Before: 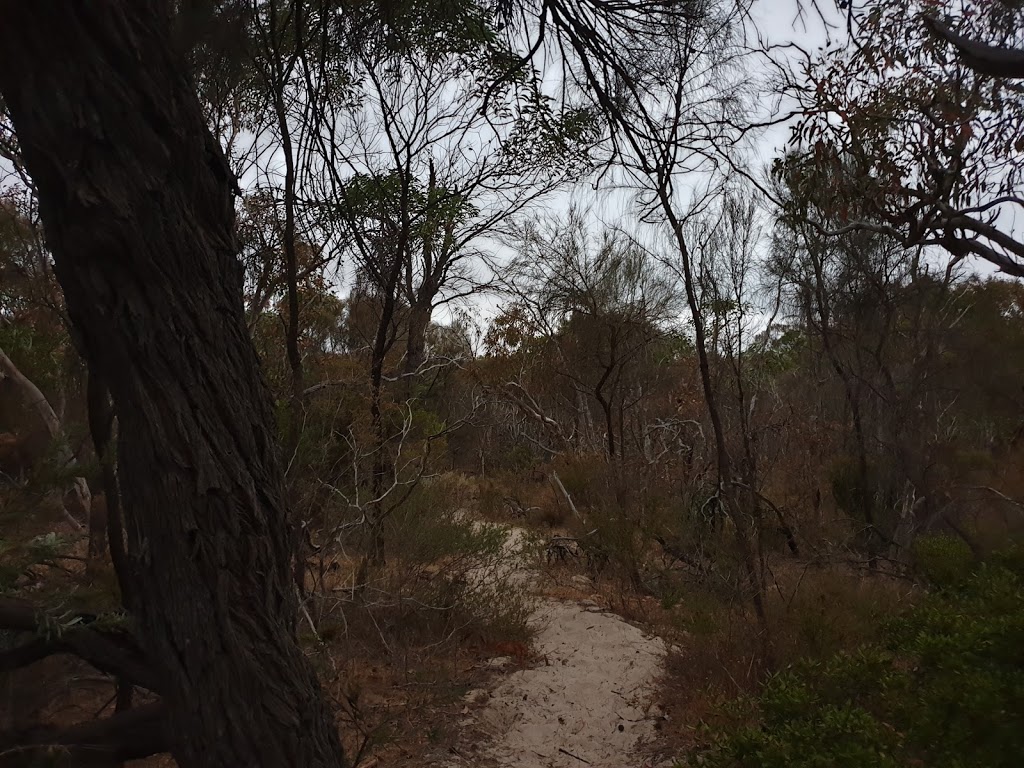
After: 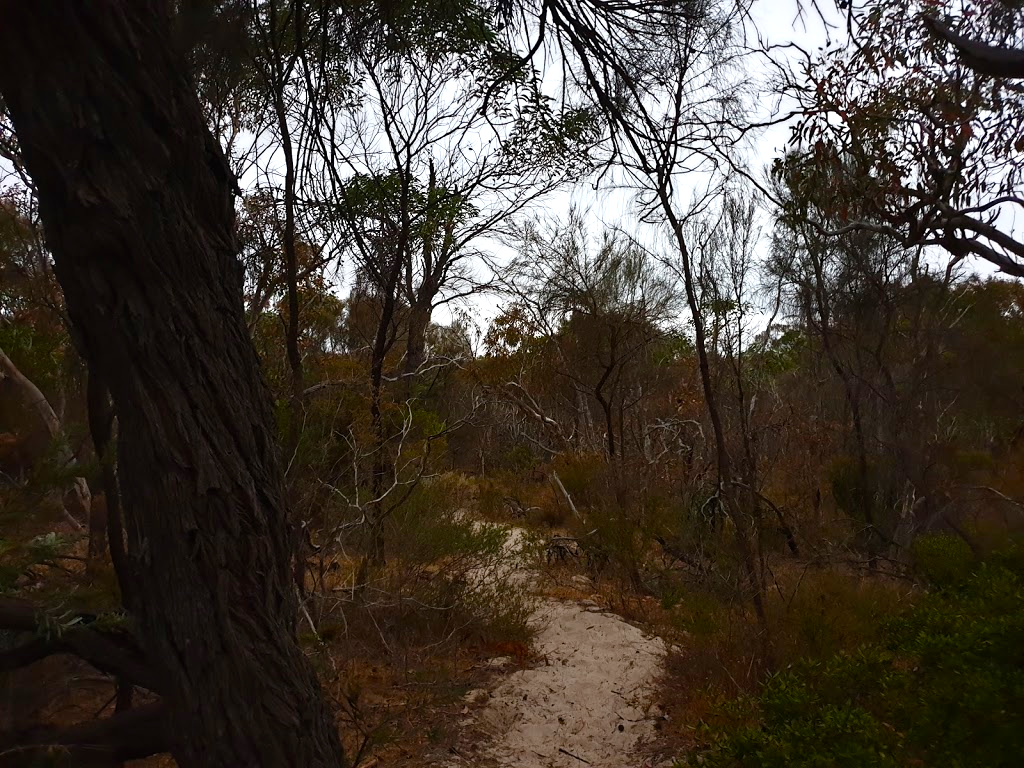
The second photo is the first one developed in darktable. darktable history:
tone equalizer: -8 EV -0.447 EV, -7 EV -0.412 EV, -6 EV -0.338 EV, -5 EV -0.239 EV, -3 EV 0.234 EV, -2 EV 0.354 EV, -1 EV 0.41 EV, +0 EV 0.413 EV, edges refinement/feathering 500, mask exposure compensation -1.57 EV, preserve details no
exposure: exposure 0.135 EV, compensate highlight preservation false
color balance rgb: perceptual saturation grading › global saturation 20%, perceptual saturation grading › highlights -25.329%, perceptual saturation grading › shadows 49.906%
shadows and highlights: shadows 1.03, highlights 41.23
